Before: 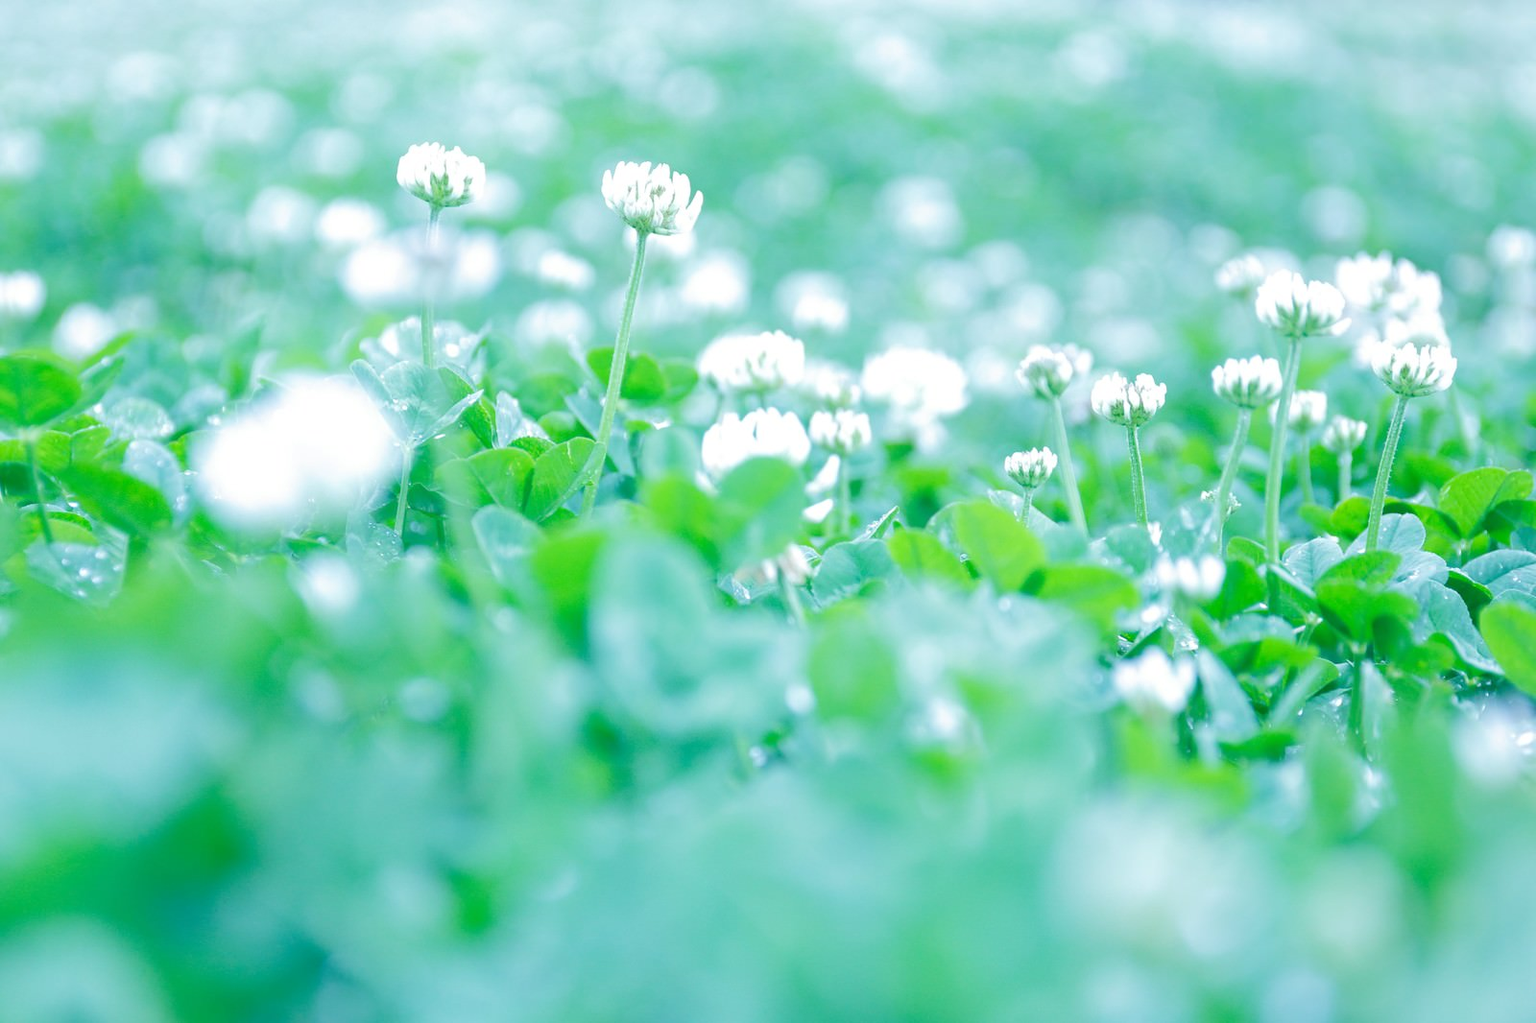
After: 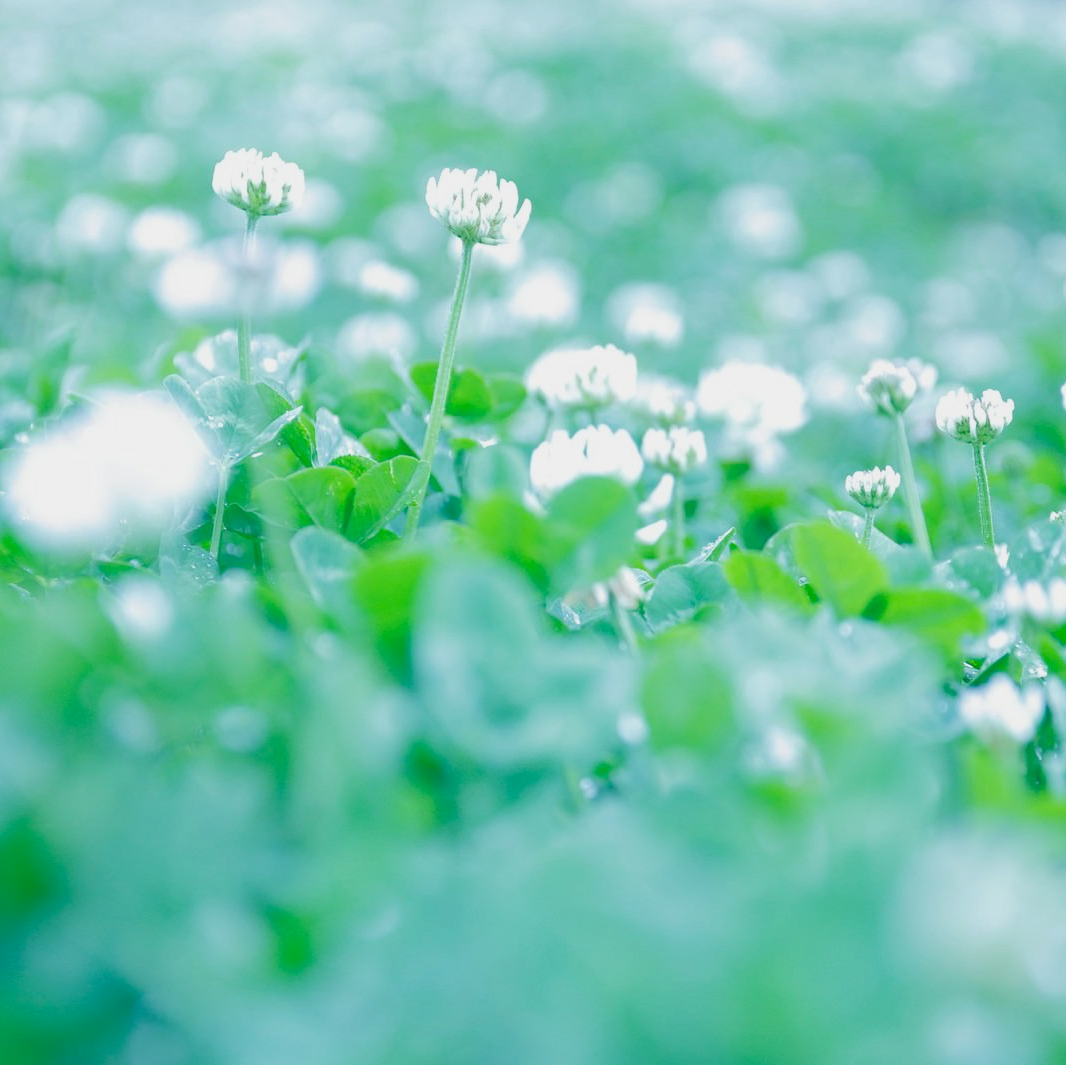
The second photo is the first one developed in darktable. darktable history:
crop and rotate: left 12.57%, right 20.754%
exposure: black level correction 0.006, exposure -0.227 EV, compensate exposure bias true, compensate highlight preservation false
